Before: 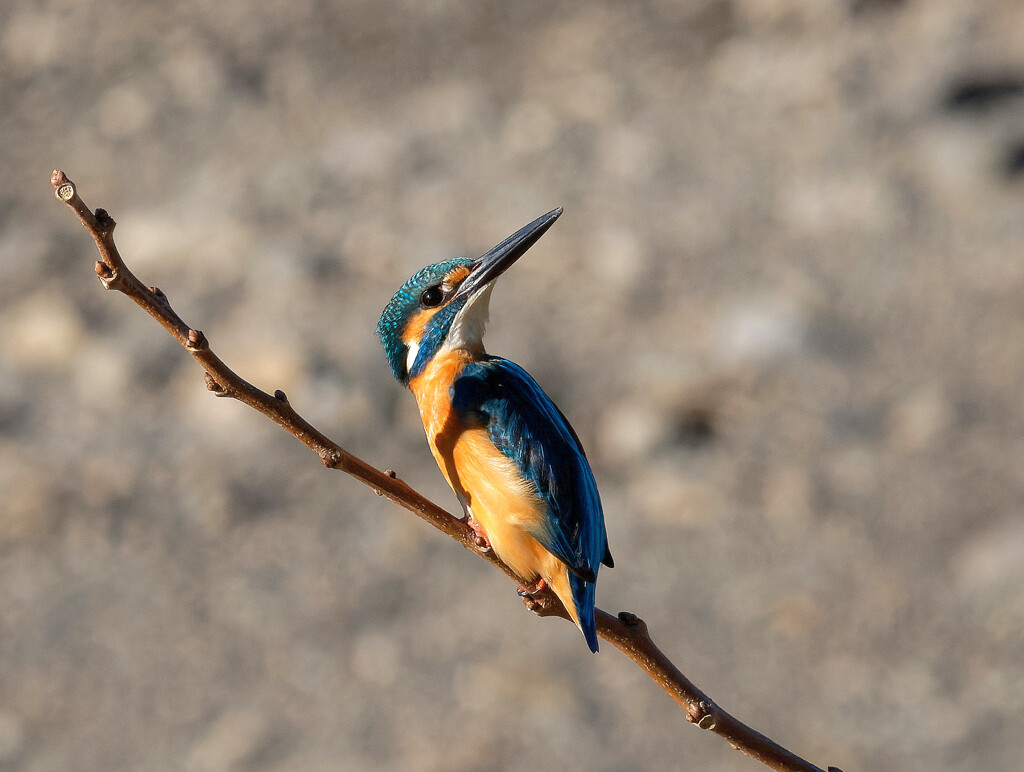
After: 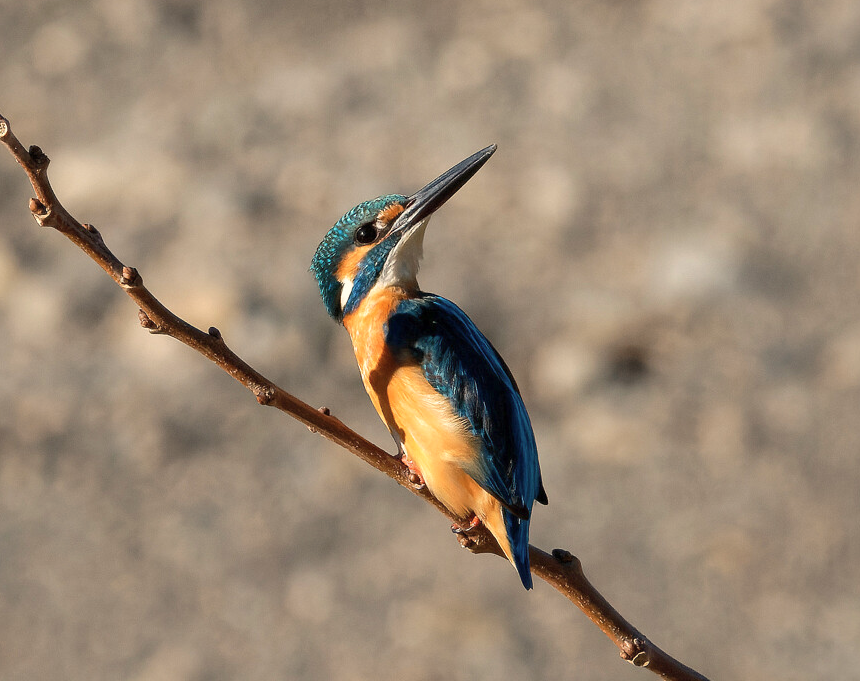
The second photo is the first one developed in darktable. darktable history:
contrast brightness saturation: saturation -0.1
white balance: red 1.045, blue 0.932
crop: left 6.446%, top 8.188%, right 9.538%, bottom 3.548%
